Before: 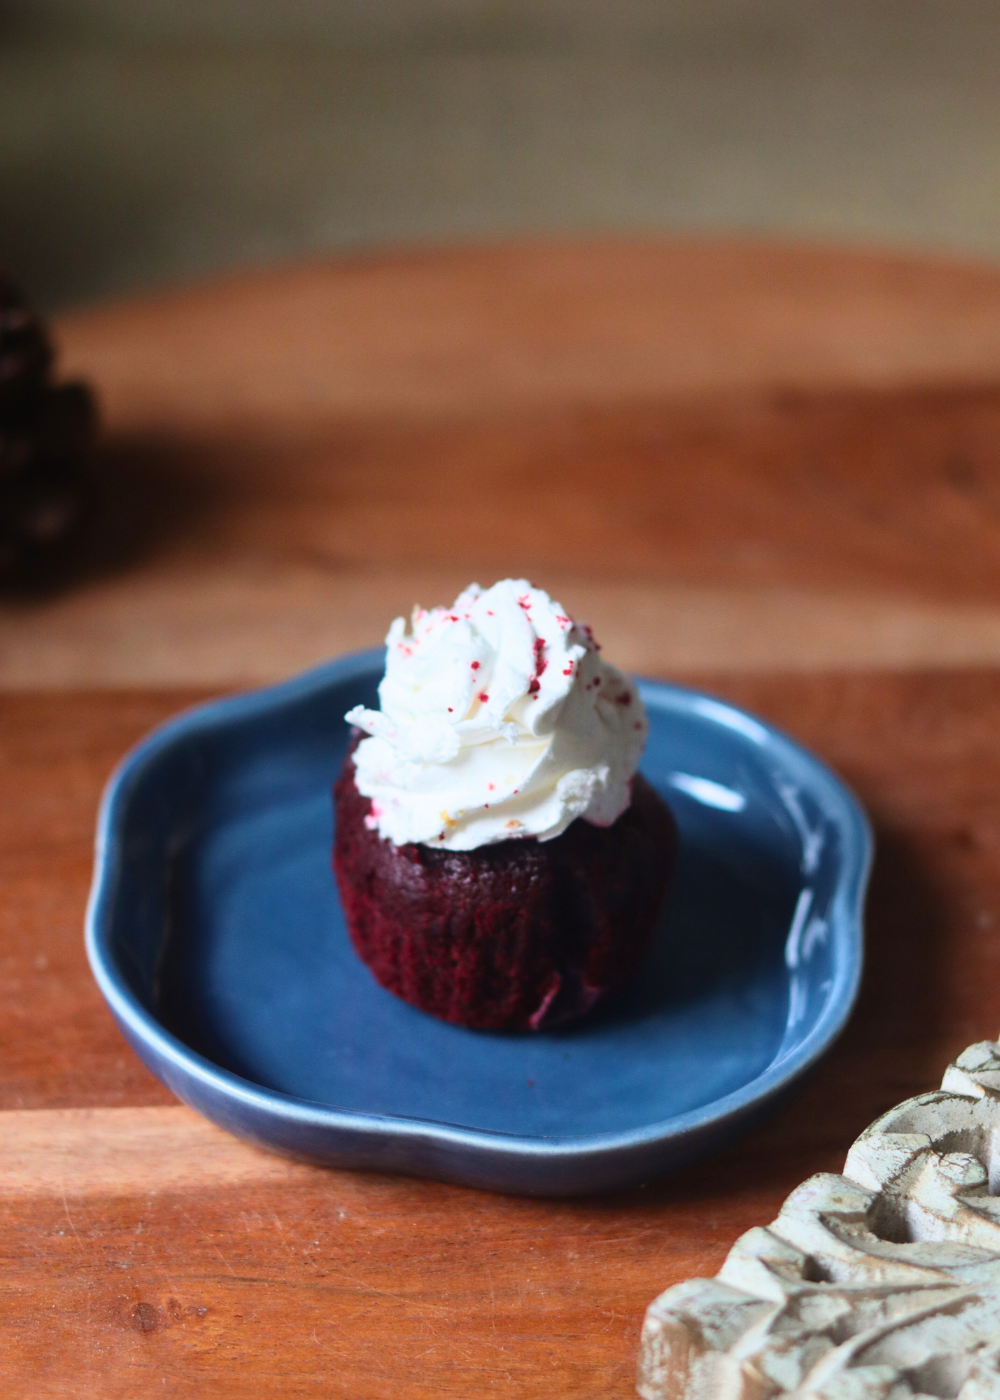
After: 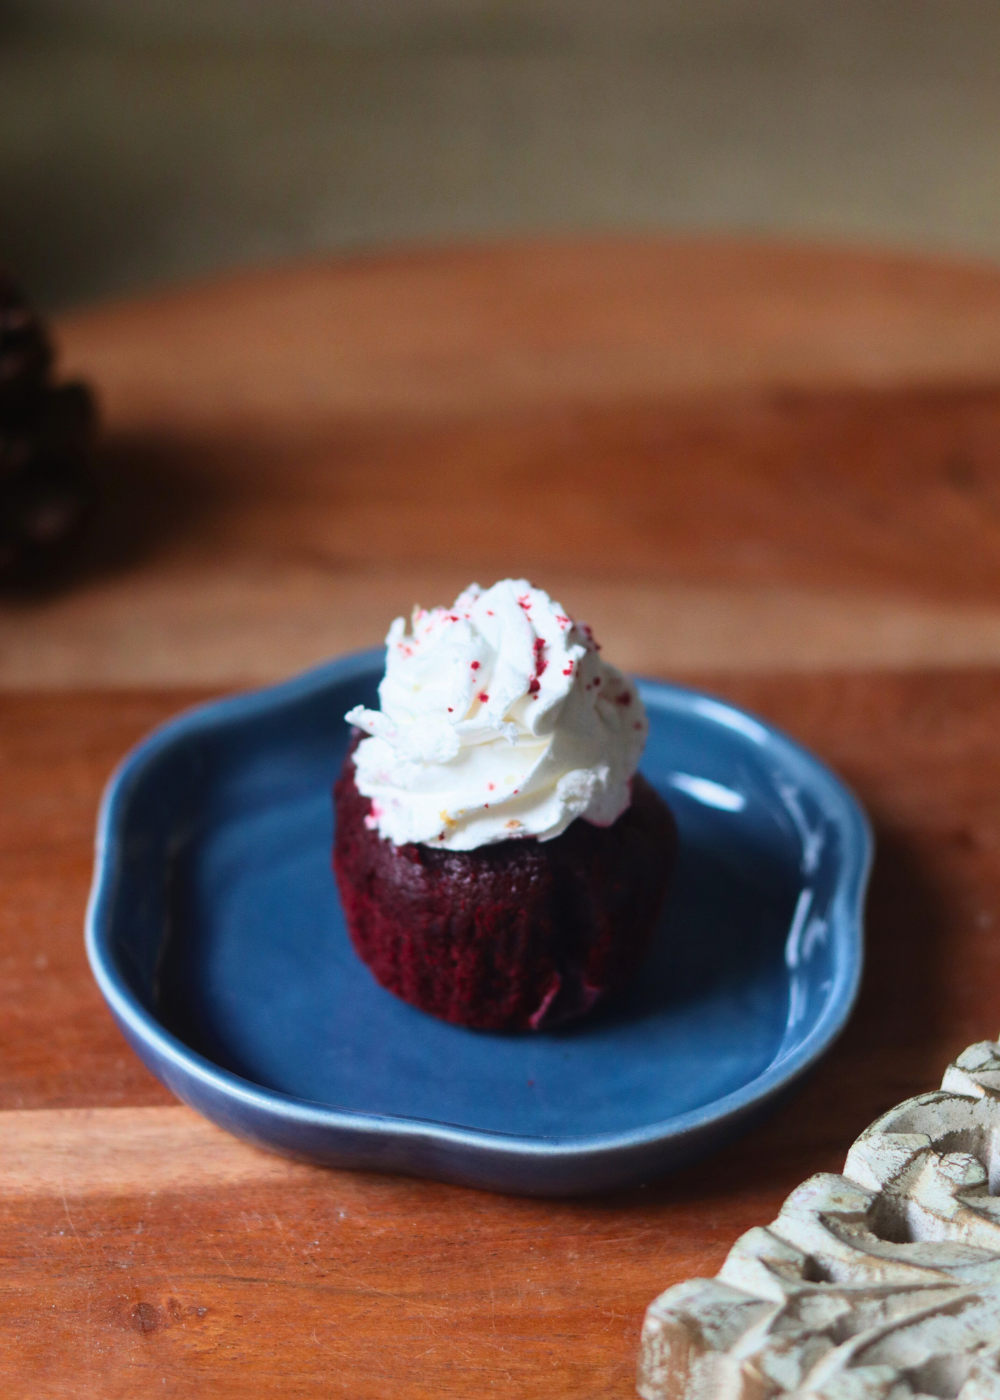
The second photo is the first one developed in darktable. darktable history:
tone curve: curves: ch0 [(0, 0) (0.915, 0.89) (1, 1)], color space Lab, independent channels, preserve colors none
